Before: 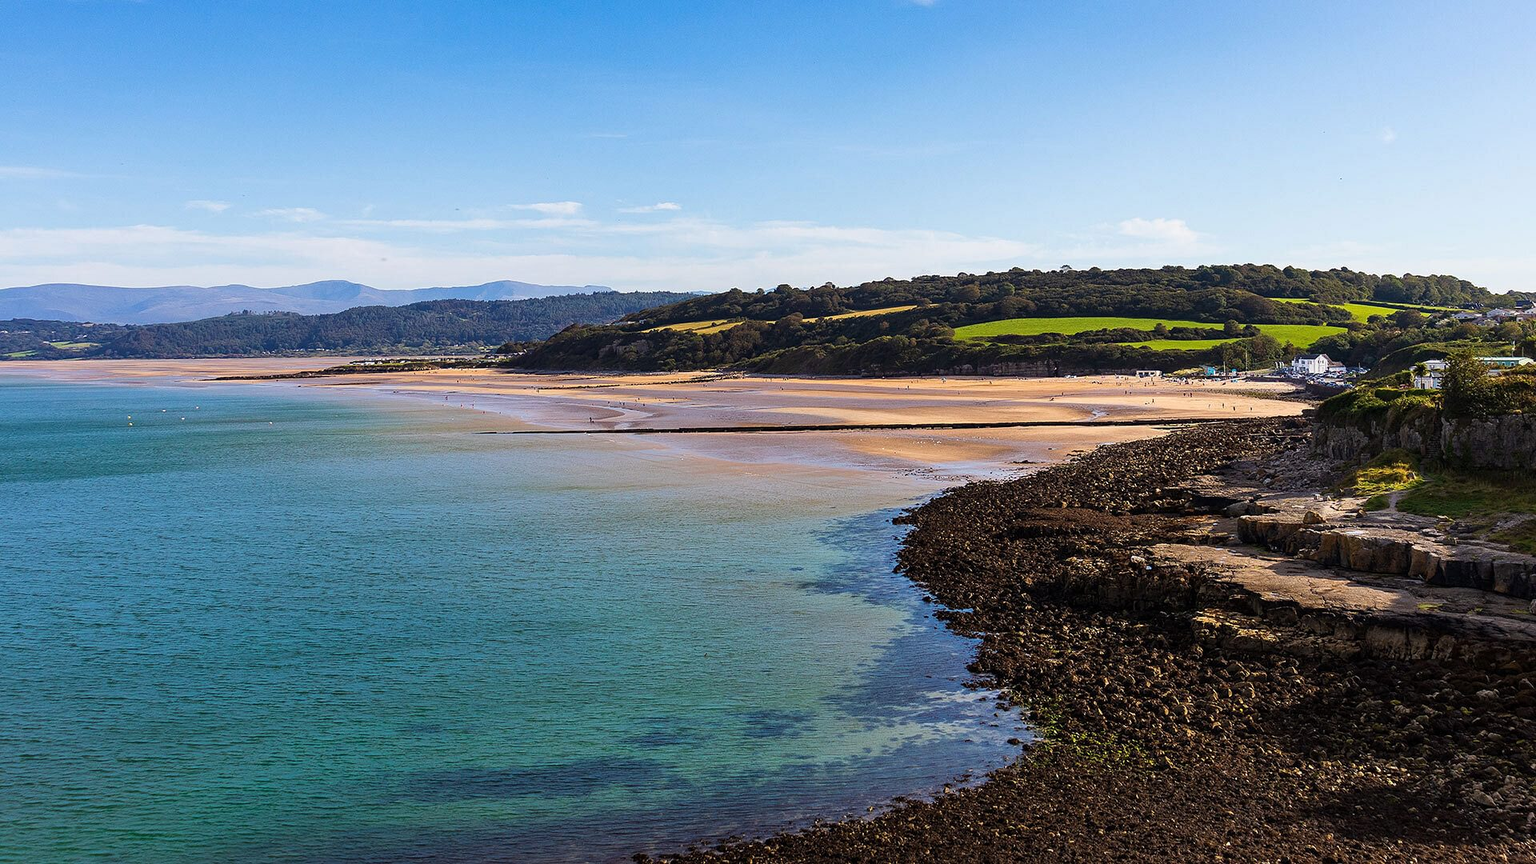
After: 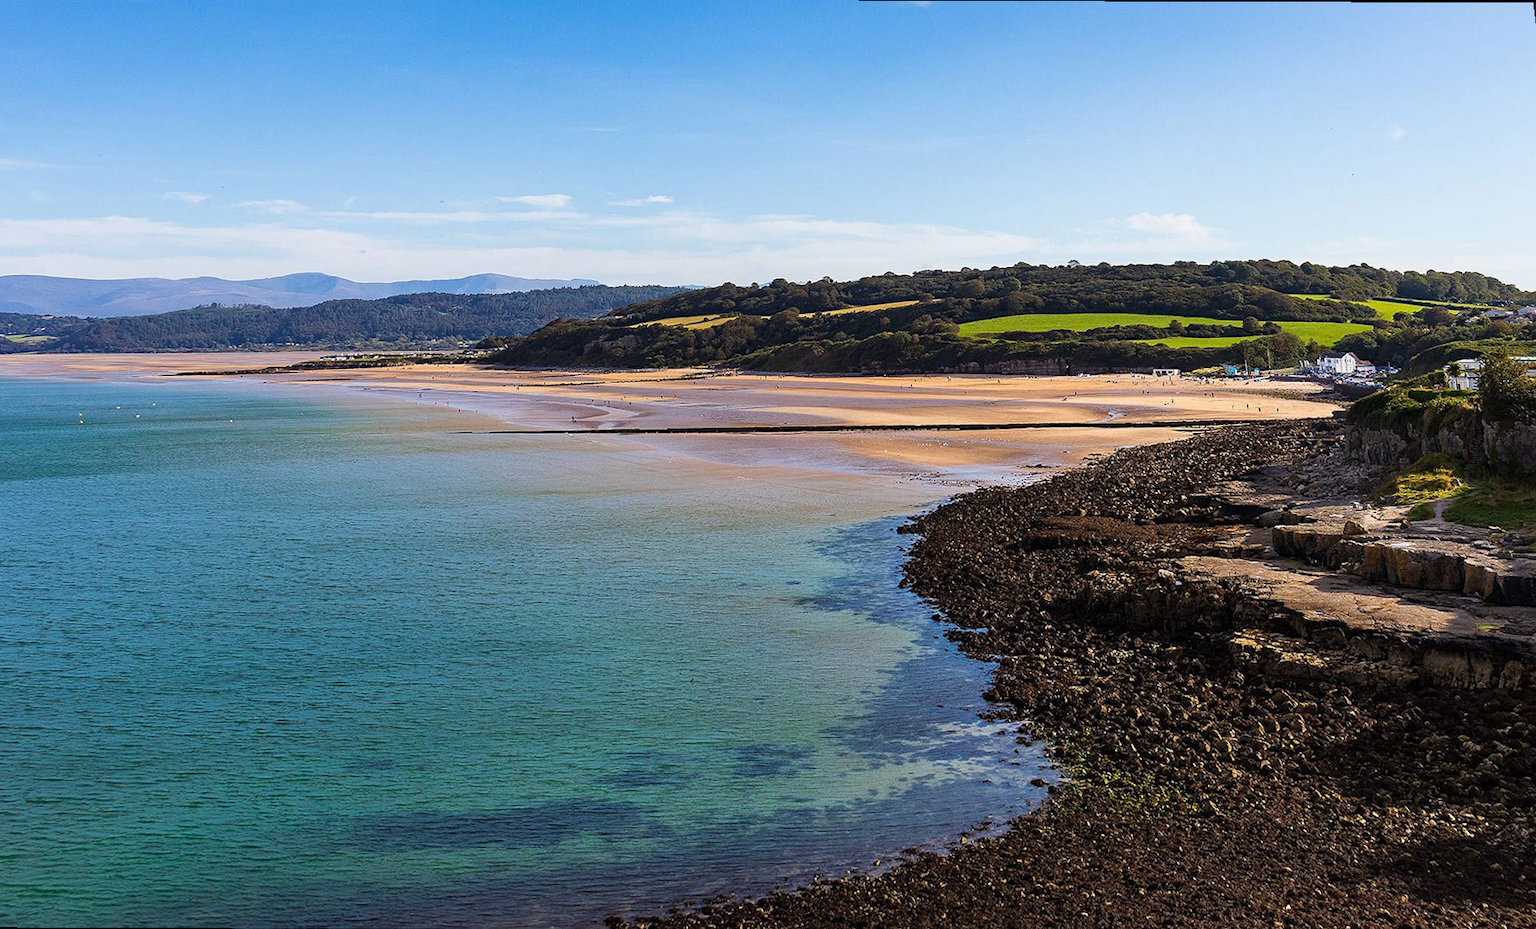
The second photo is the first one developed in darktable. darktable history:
white balance: emerald 1
rotate and perspective: rotation 0.215°, lens shift (vertical) -0.139, crop left 0.069, crop right 0.939, crop top 0.002, crop bottom 0.996
